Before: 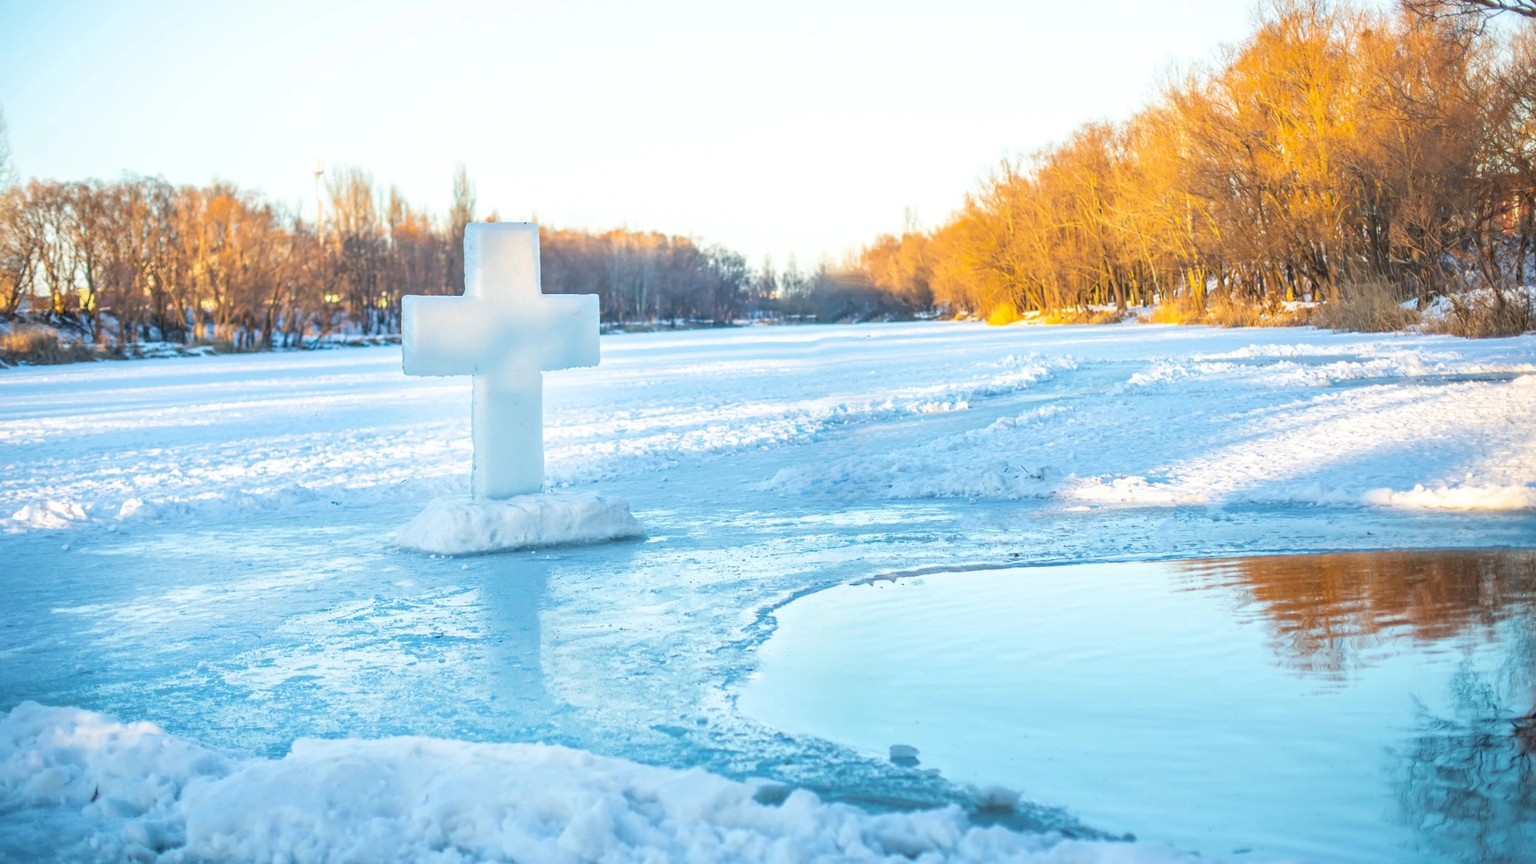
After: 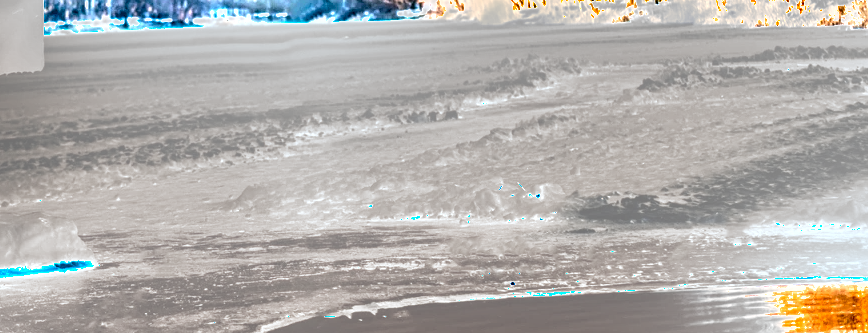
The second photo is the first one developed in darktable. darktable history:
exposure: black level correction 0.005, exposure 2.067 EV, compensate highlight preservation false
contrast brightness saturation: contrast 0.111, saturation -0.169
tone equalizer: edges refinement/feathering 500, mask exposure compensation -1.57 EV, preserve details no
crop: left 36.535%, top 35.123%, right 13.216%, bottom 30.568%
local contrast: on, module defaults
shadows and highlights: low approximation 0.01, soften with gaussian
